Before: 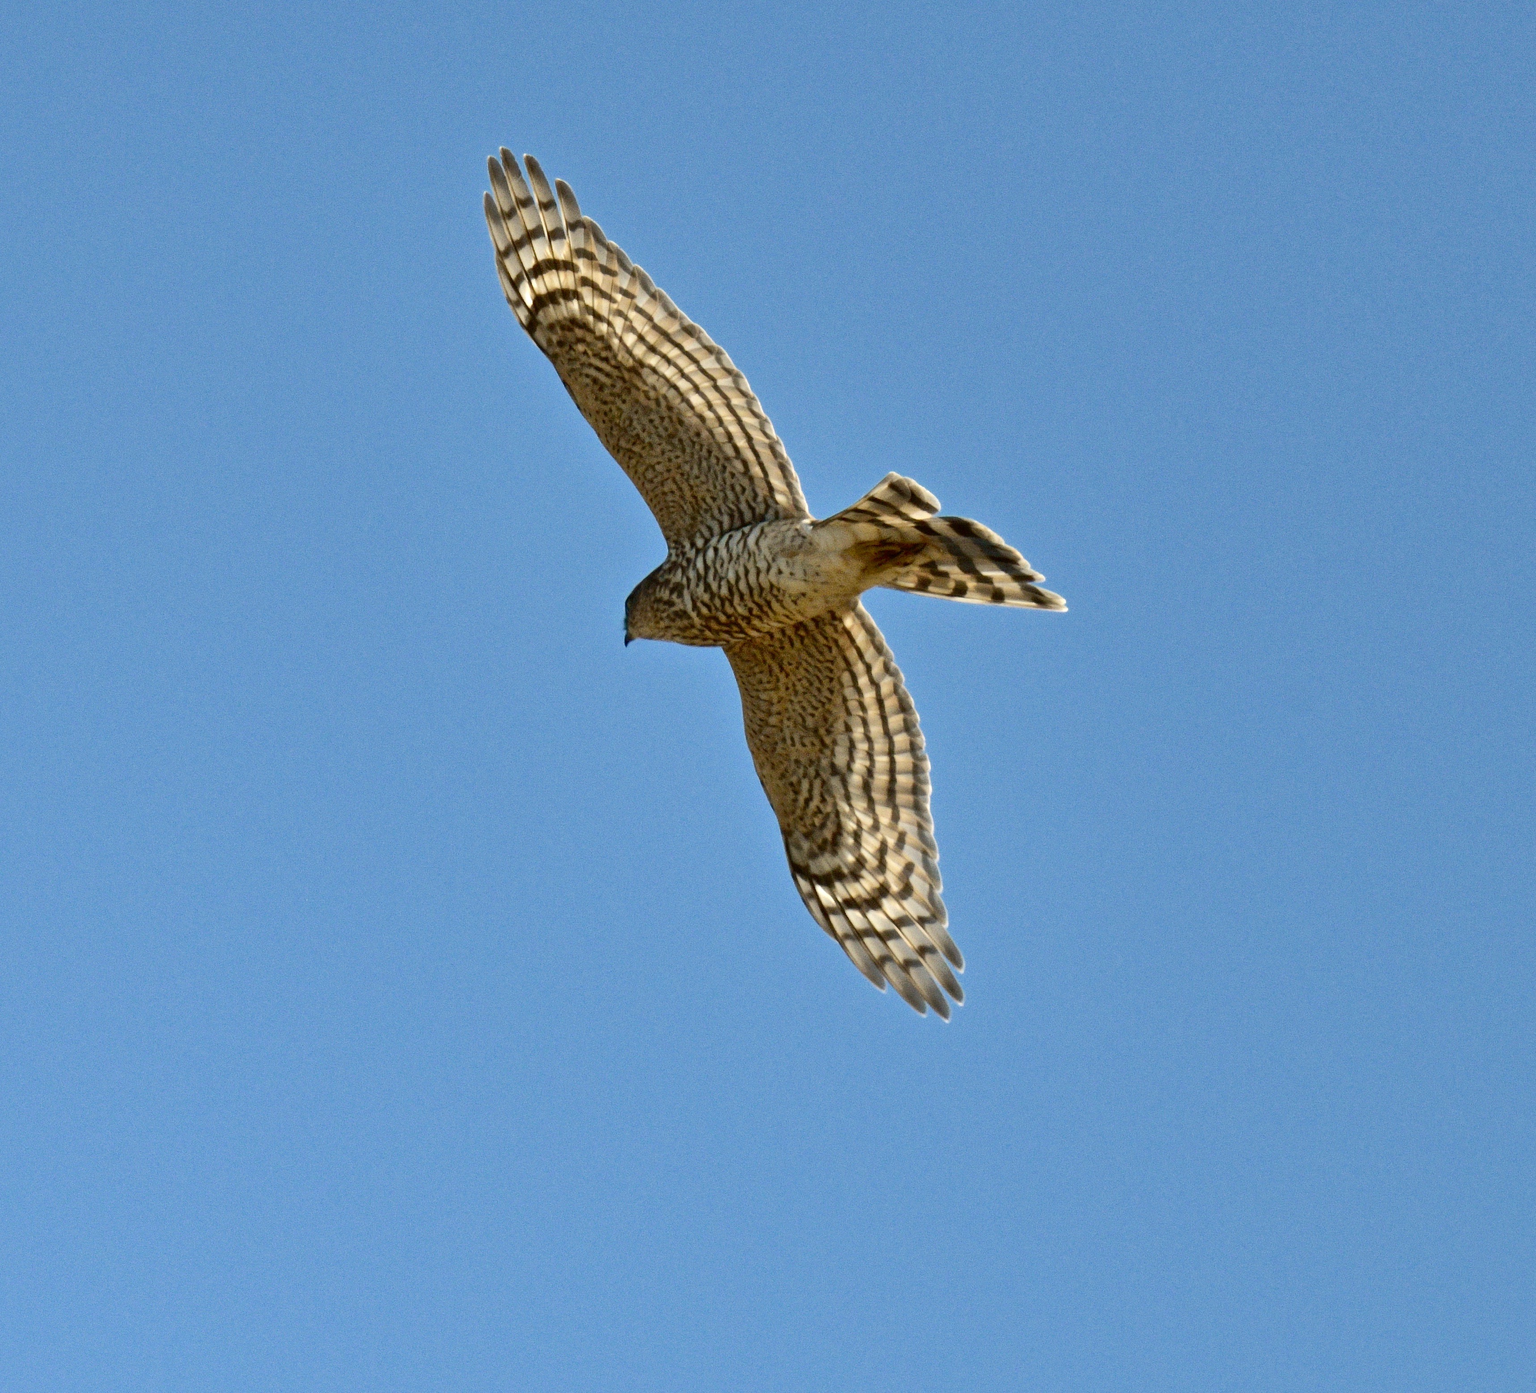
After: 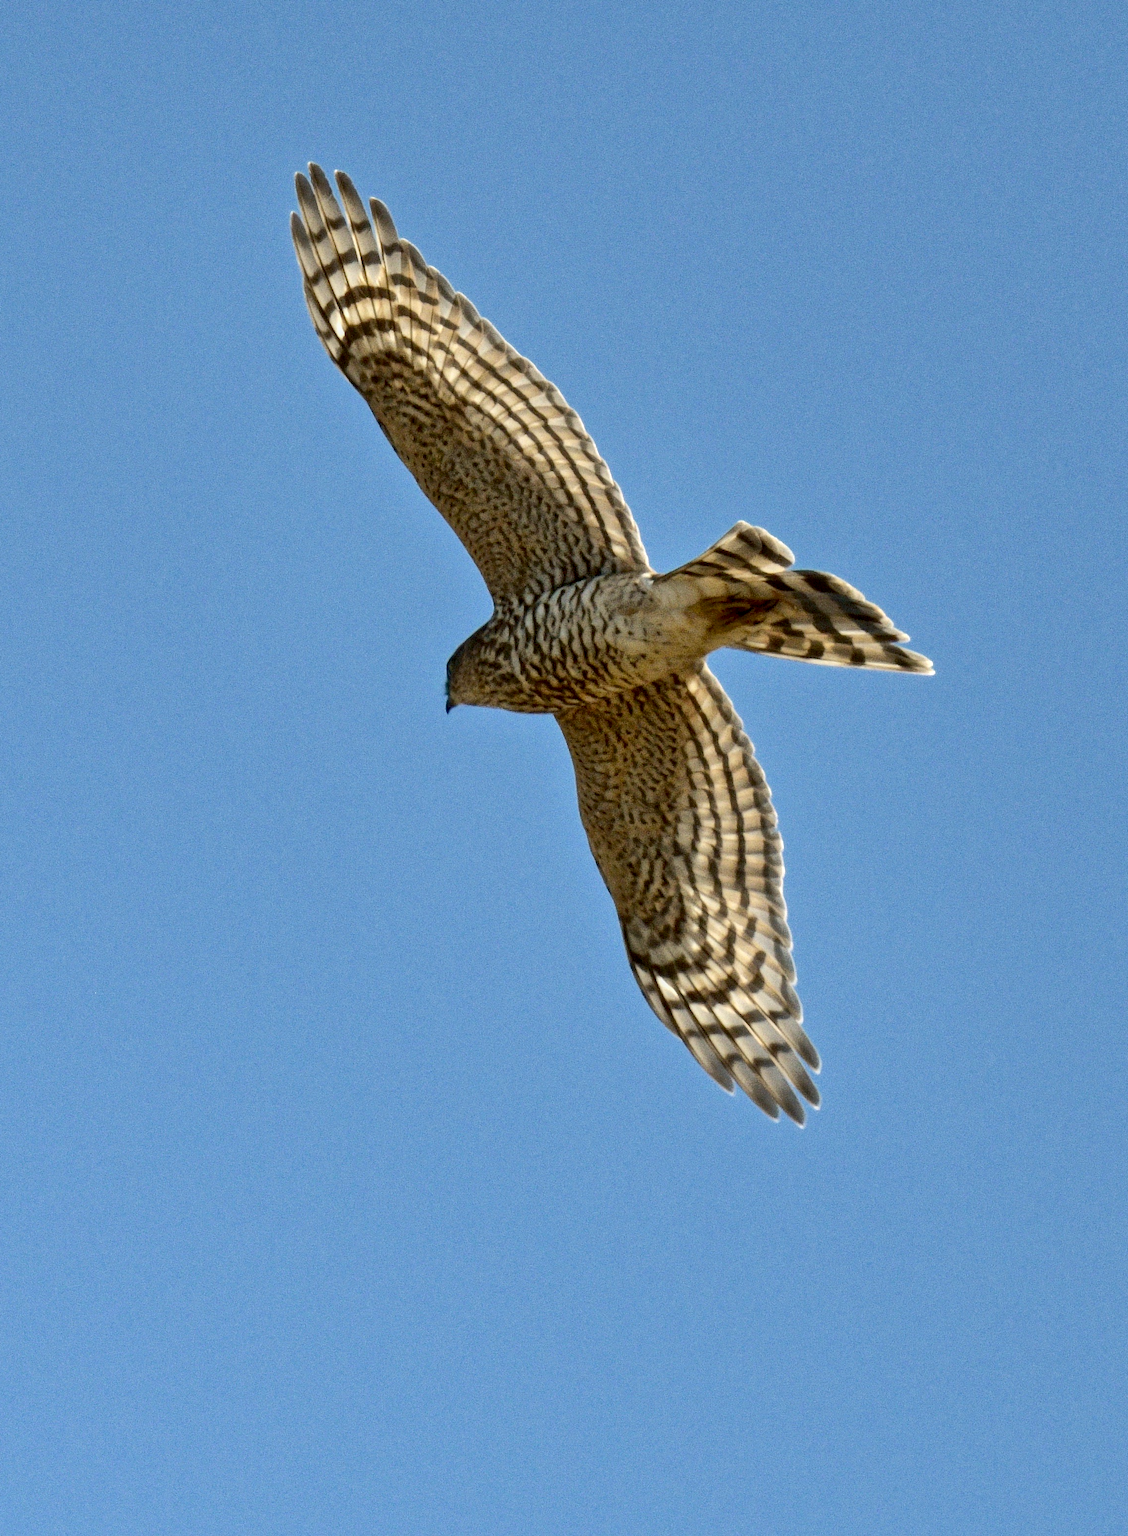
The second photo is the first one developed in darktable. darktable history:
crop and rotate: left 14.403%, right 18.982%
local contrast: on, module defaults
